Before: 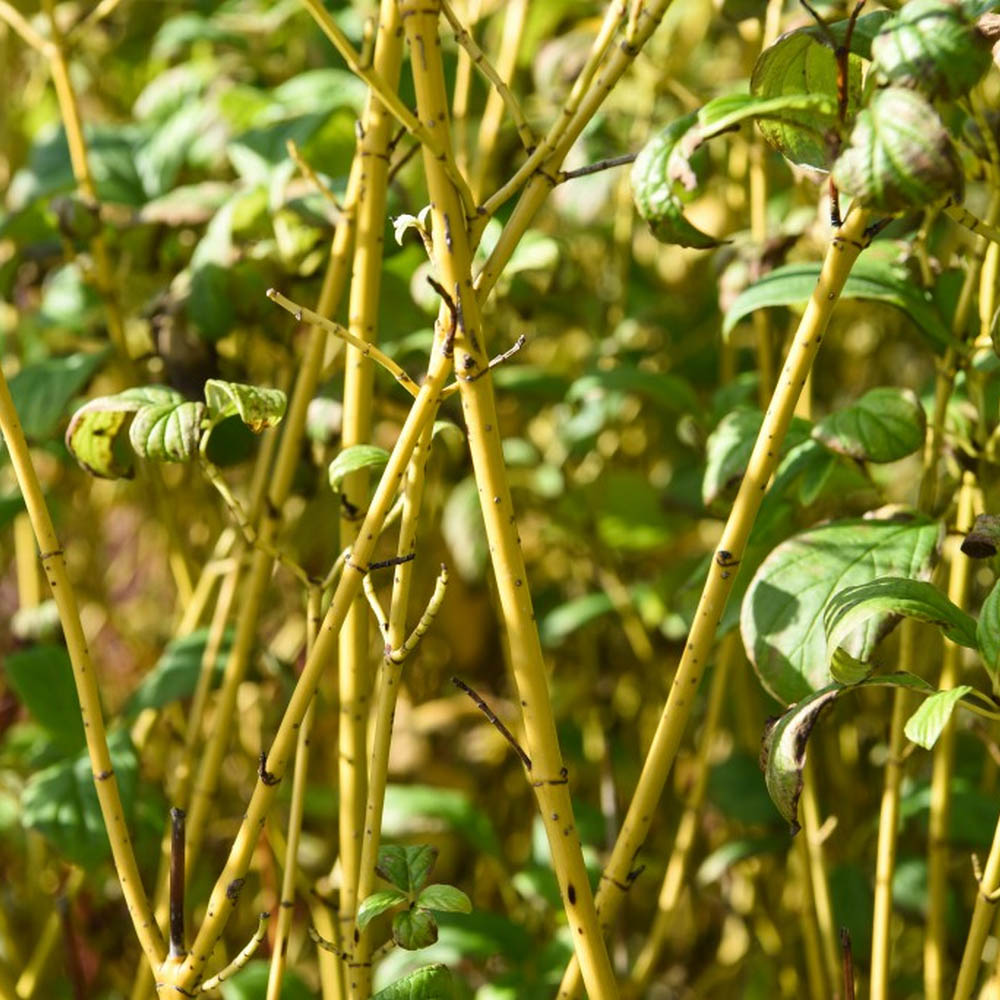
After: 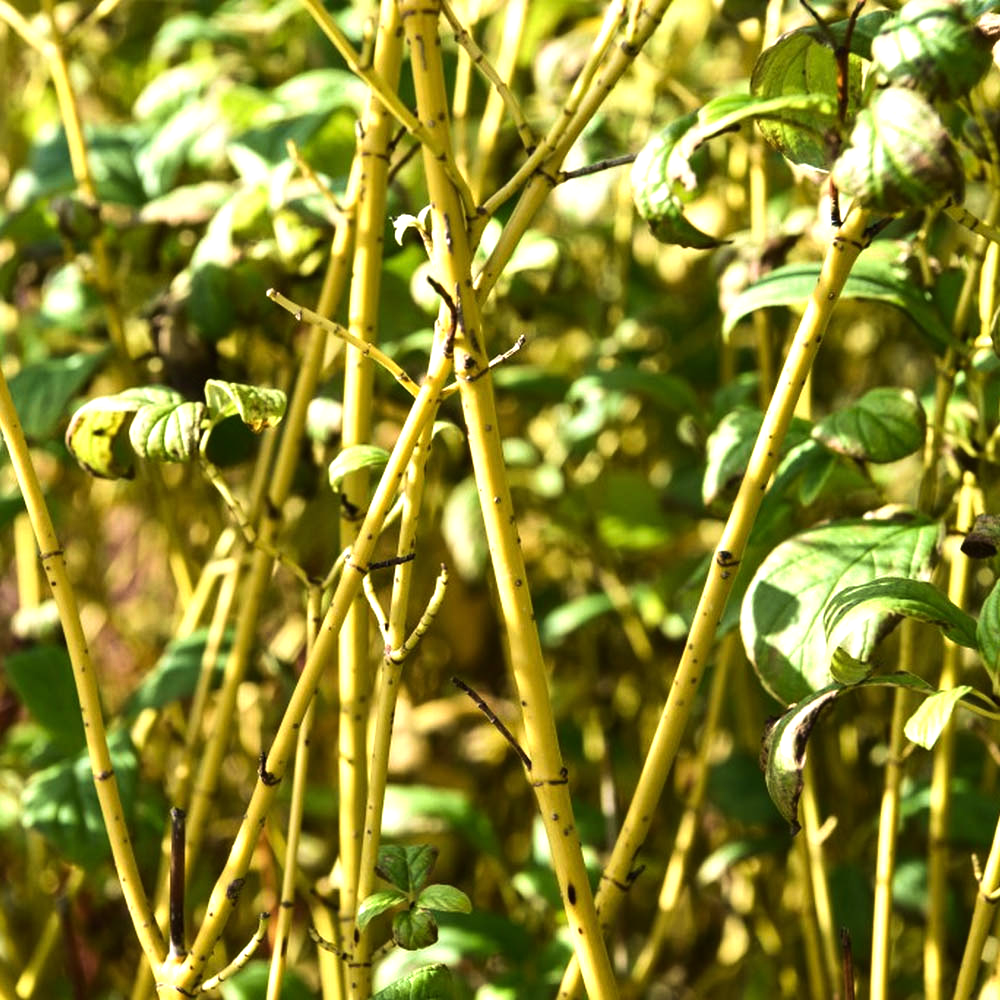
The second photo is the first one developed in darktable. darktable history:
tone equalizer: -8 EV -0.755 EV, -7 EV -0.708 EV, -6 EV -0.628 EV, -5 EV -0.377 EV, -3 EV 0.382 EV, -2 EV 0.6 EV, -1 EV 0.683 EV, +0 EV 0.759 EV, edges refinement/feathering 500, mask exposure compensation -1.57 EV, preserve details no
velvia: on, module defaults
